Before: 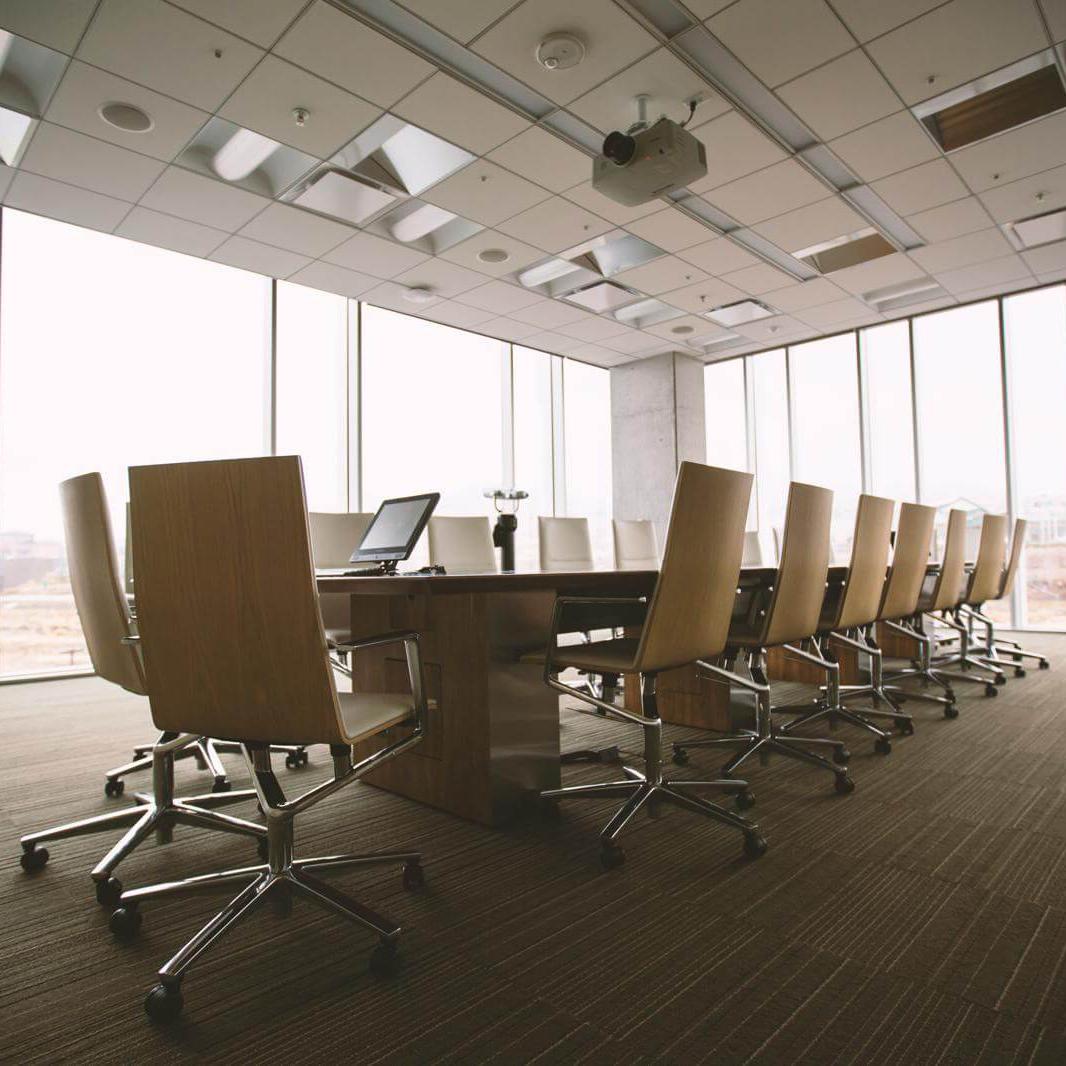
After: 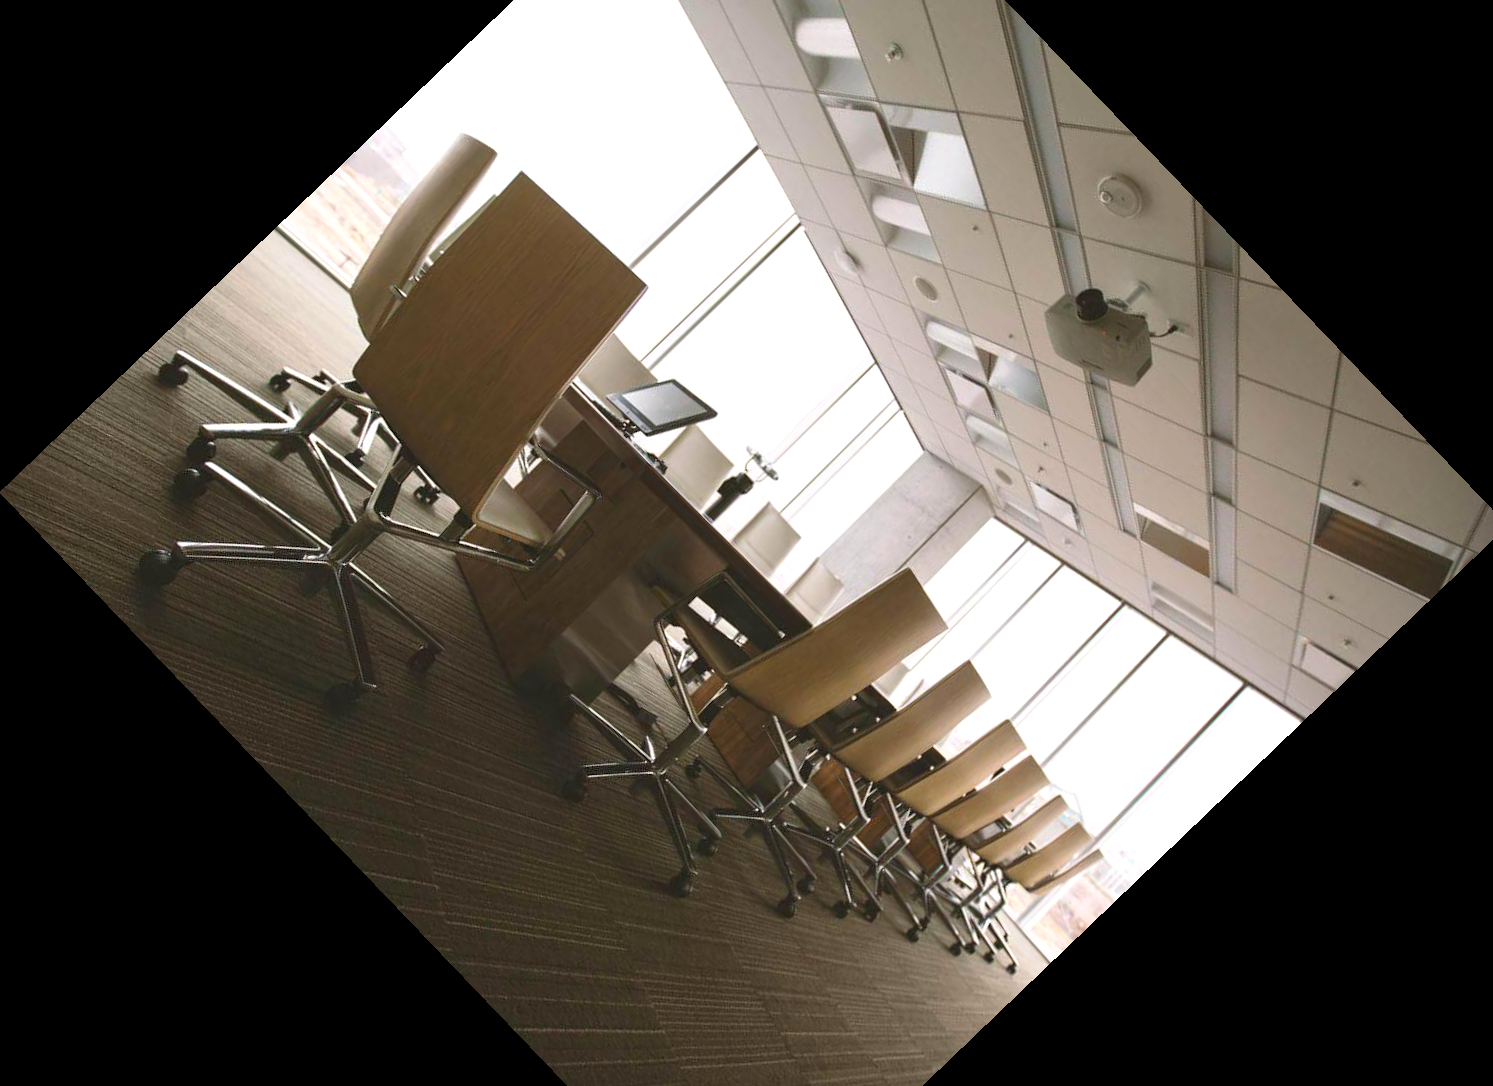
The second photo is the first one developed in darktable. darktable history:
crop and rotate: angle -46.26°, top 16.234%, right 0.912%, bottom 11.704%
exposure: exposure 0.2 EV, compensate highlight preservation false
